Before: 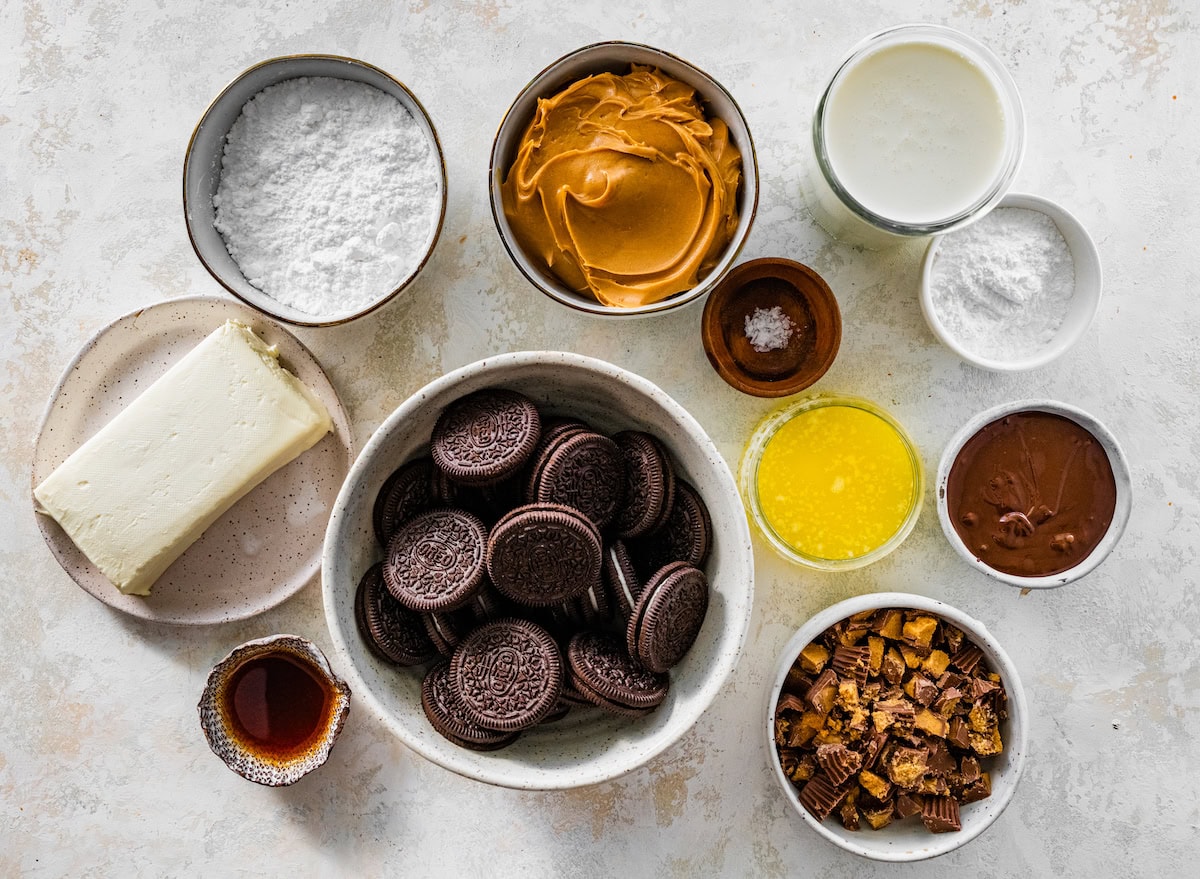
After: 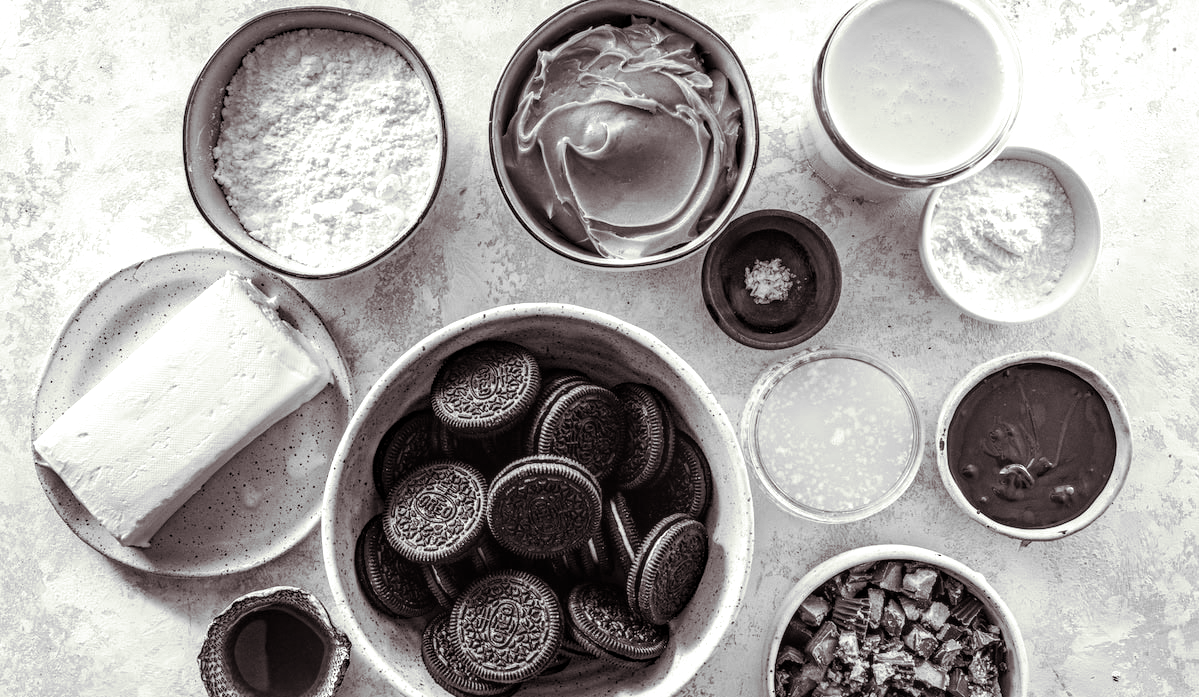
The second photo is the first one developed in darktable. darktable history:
rgb levels: mode RGB, independent channels, levels [[0, 0.474, 1], [0, 0.5, 1], [0, 0.5, 1]]
crop and rotate: top 5.667%, bottom 14.937%
tone equalizer: -8 EV -0.417 EV, -7 EV -0.389 EV, -6 EV -0.333 EV, -5 EV -0.222 EV, -3 EV 0.222 EV, -2 EV 0.333 EV, -1 EV 0.389 EV, +0 EV 0.417 EV, edges refinement/feathering 500, mask exposure compensation -1.57 EV, preserve details no
local contrast: on, module defaults
split-toning: shadows › saturation 0.2
haze removal: compatibility mode true, adaptive false
contrast brightness saturation: saturation -1
